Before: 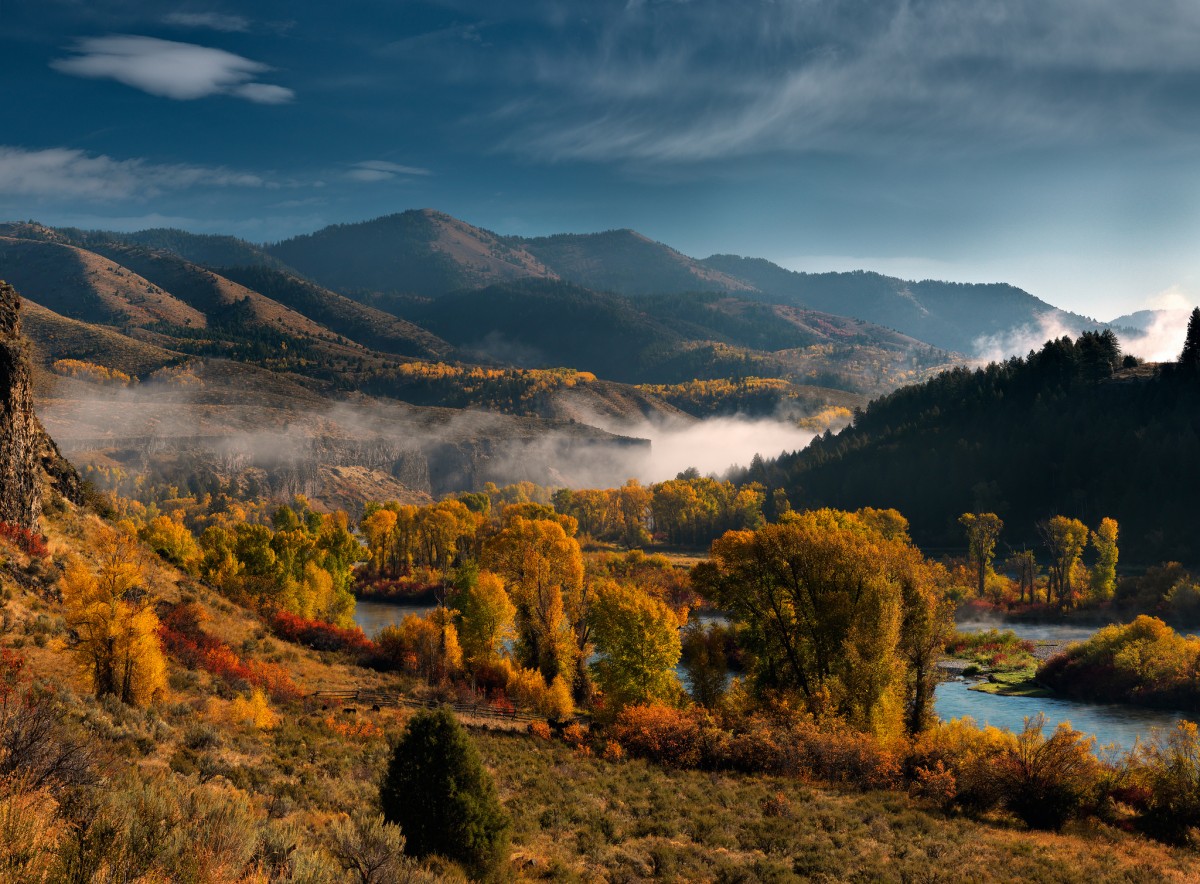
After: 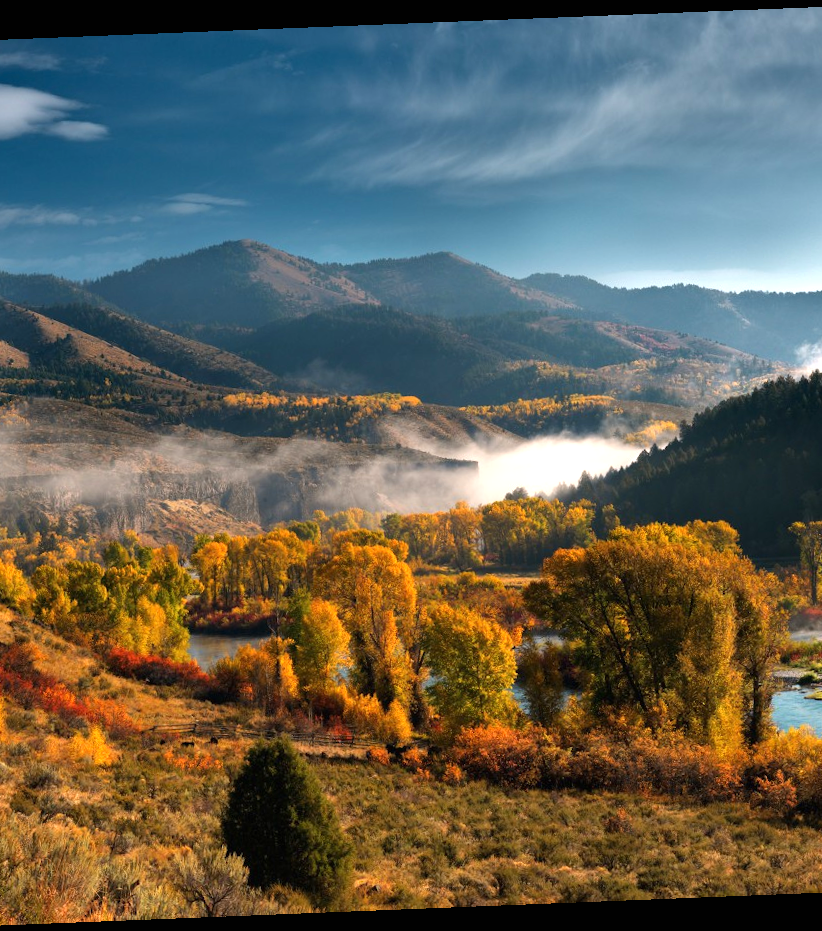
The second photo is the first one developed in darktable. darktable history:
crop: left 15.419%, right 17.914%
exposure: black level correction 0, exposure 0.7 EV, compensate exposure bias true, compensate highlight preservation false
rotate and perspective: rotation -2.29°, automatic cropping off
